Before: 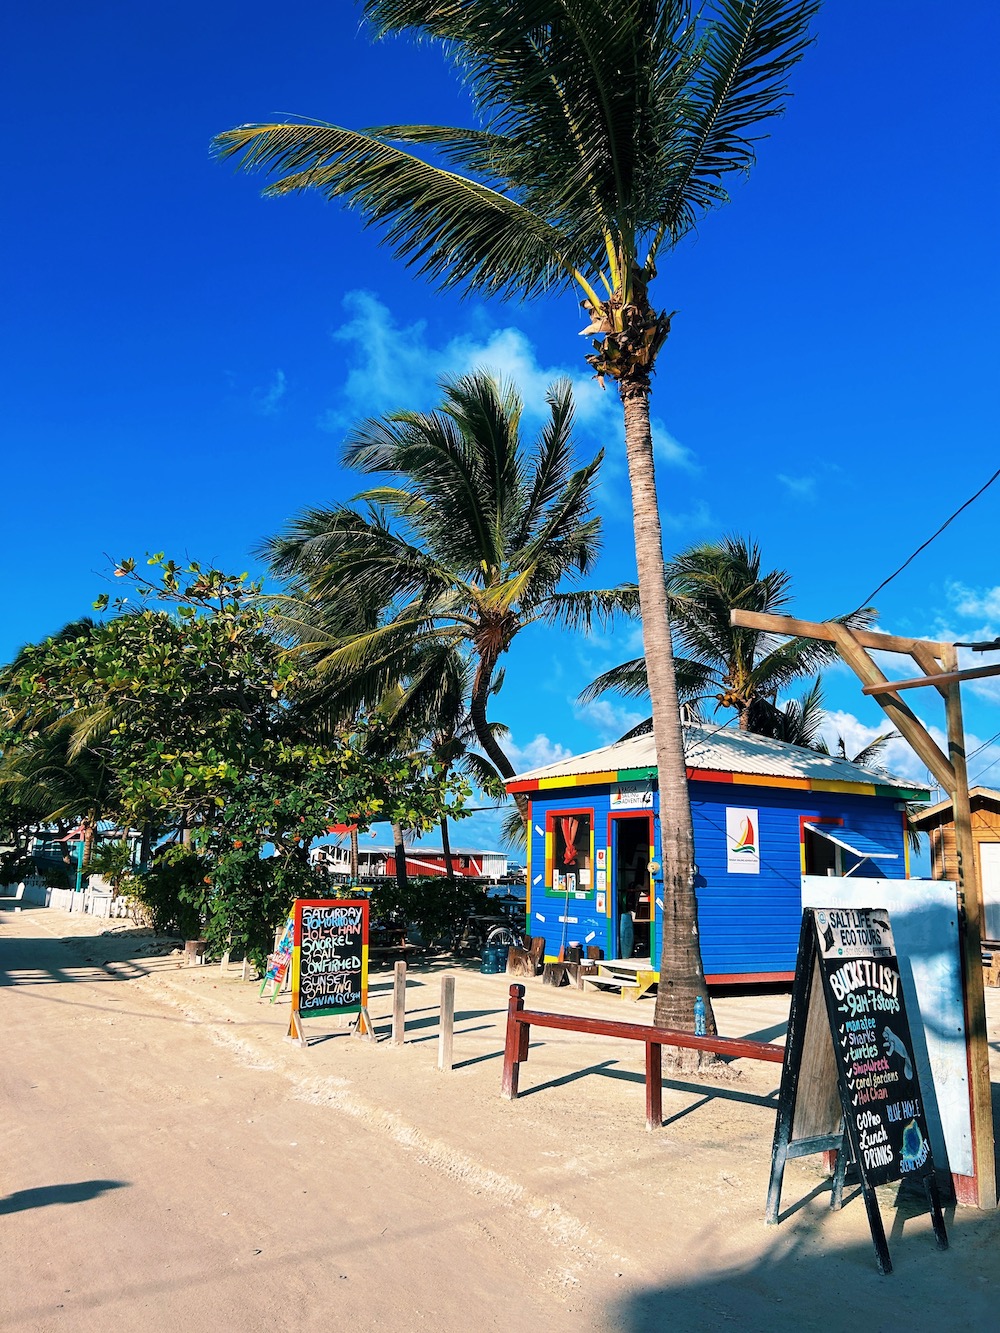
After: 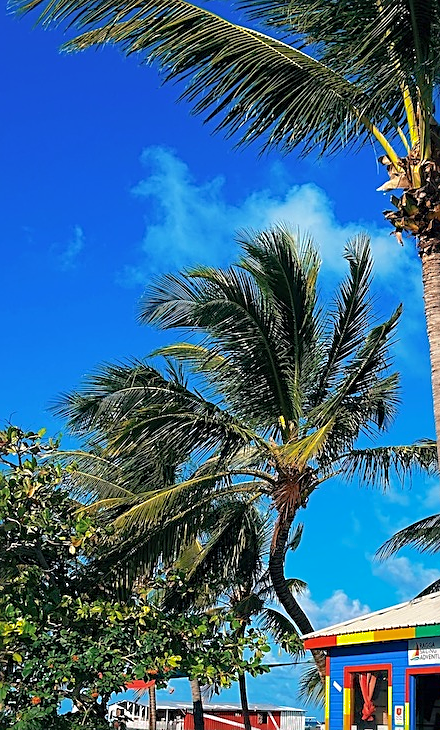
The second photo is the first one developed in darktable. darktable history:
crop: left 20.248%, top 10.86%, right 35.675%, bottom 34.321%
shadows and highlights: on, module defaults
sharpen: amount 0.55
